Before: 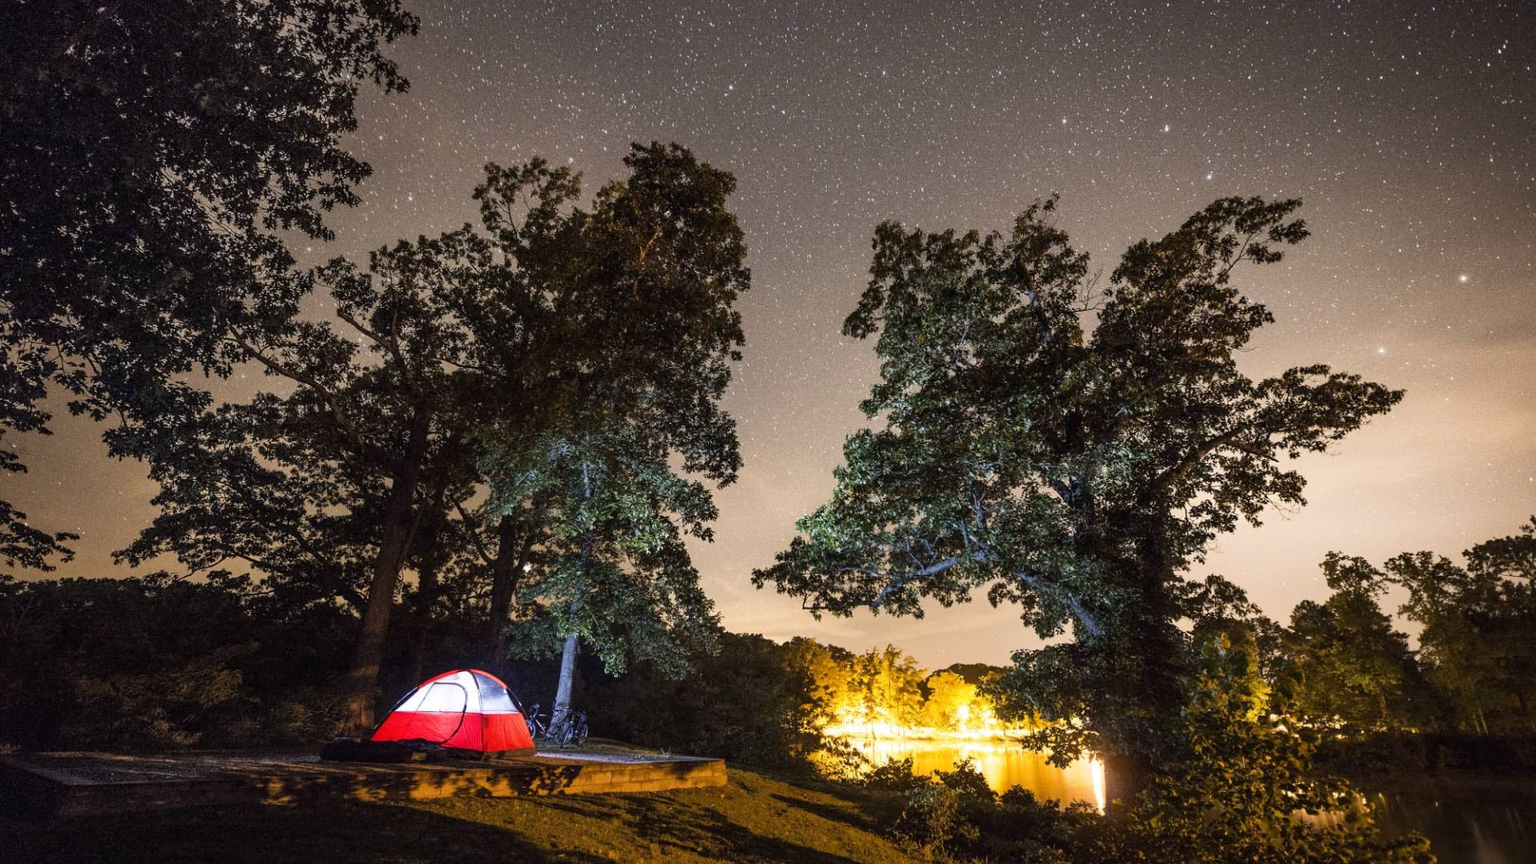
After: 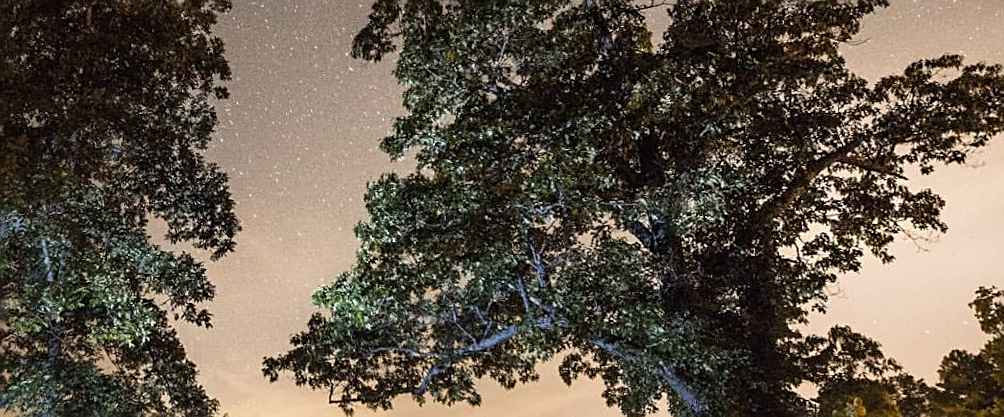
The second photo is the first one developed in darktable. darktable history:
crop: left 36.607%, top 34.735%, right 13.146%, bottom 30.611%
sharpen: on, module defaults
rotate and perspective: rotation -4.2°, shear 0.006, automatic cropping off
